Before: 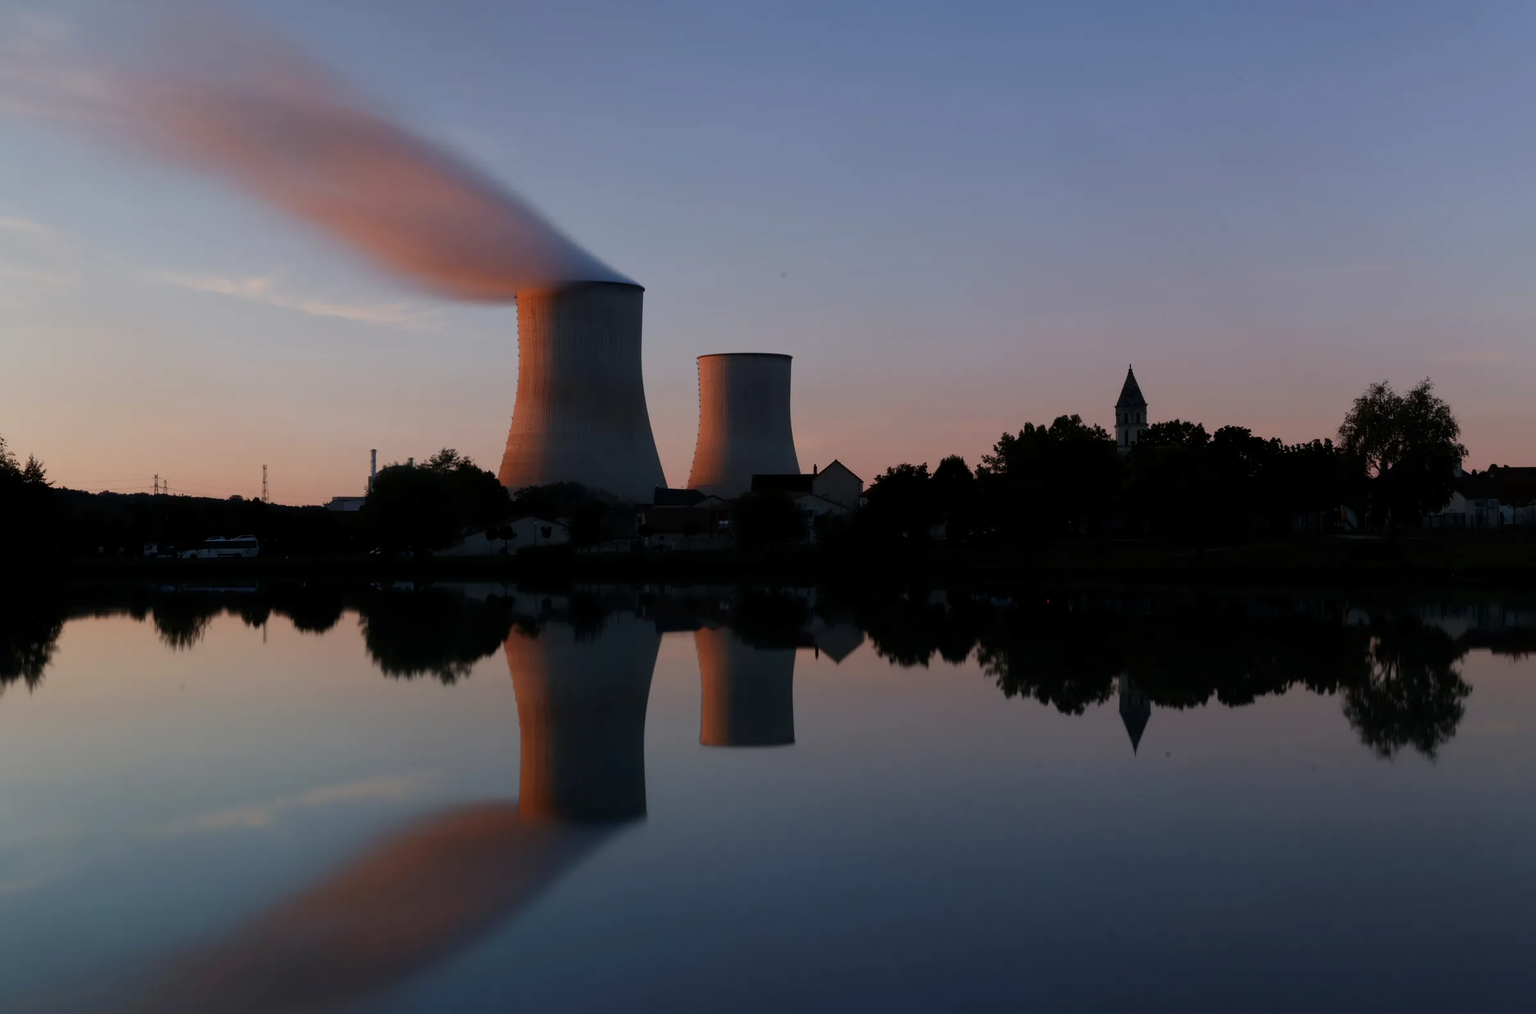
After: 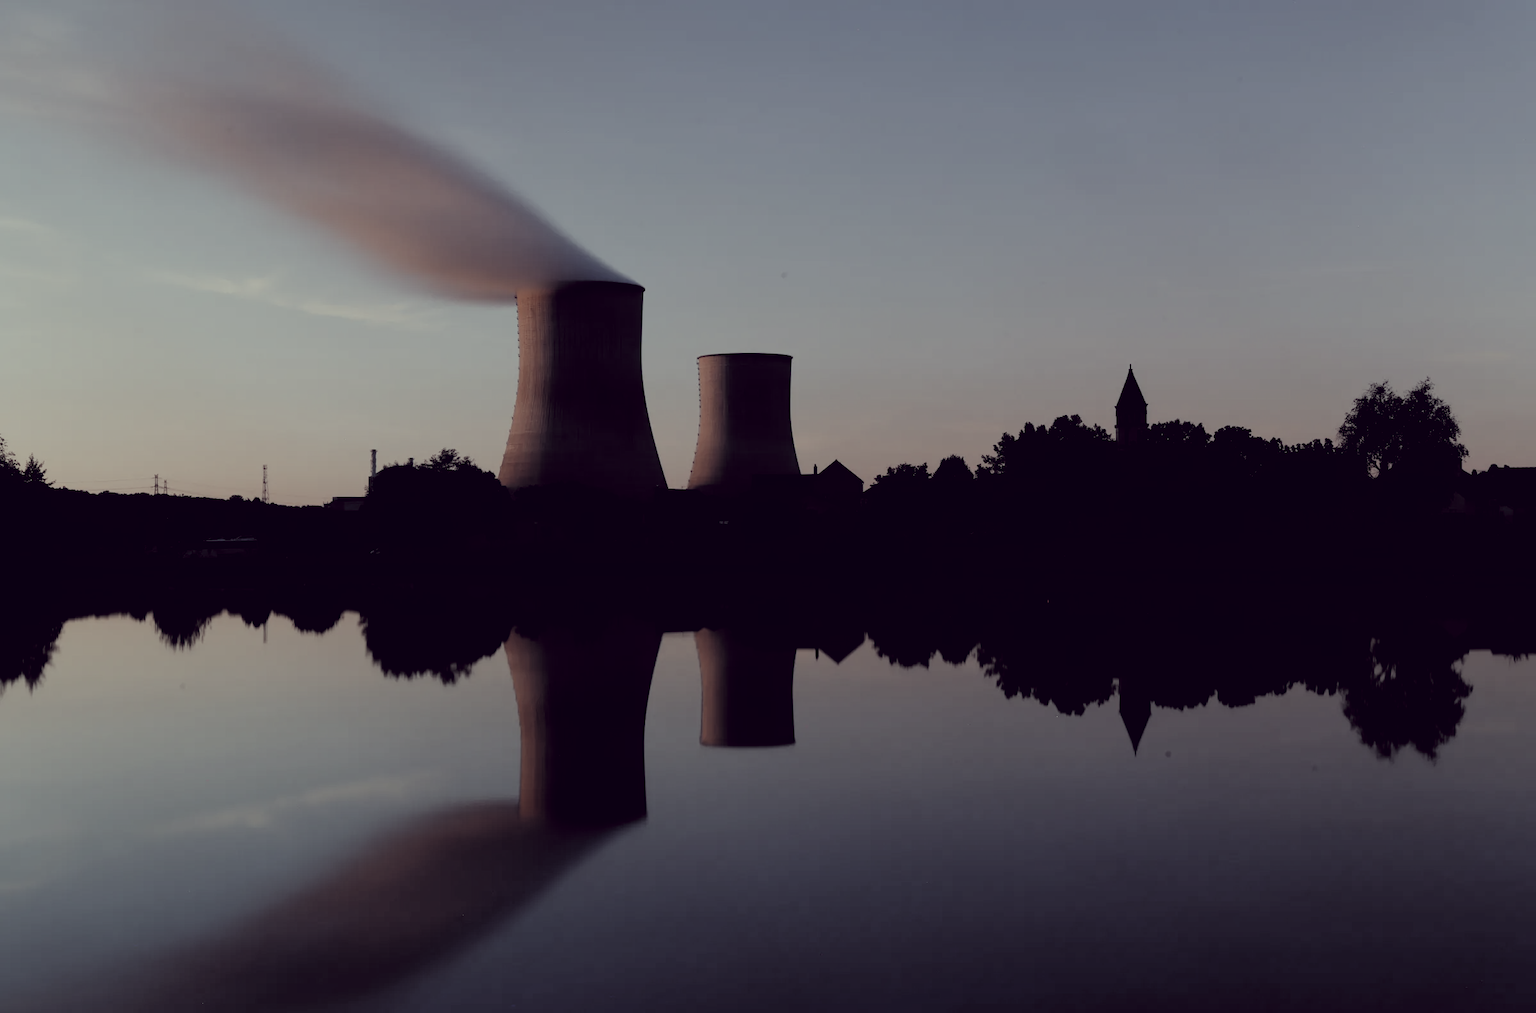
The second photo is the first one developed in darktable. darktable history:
filmic rgb: black relative exposure -5.03 EV, white relative exposure 3.98 EV, hardness 2.88, contrast 1.098, add noise in highlights 0, color science v3 (2019), use custom middle-gray values true, contrast in highlights soft
color correction: highlights a* -20.26, highlights b* 20.25, shadows a* 19.49, shadows b* -20.1, saturation 0.422
